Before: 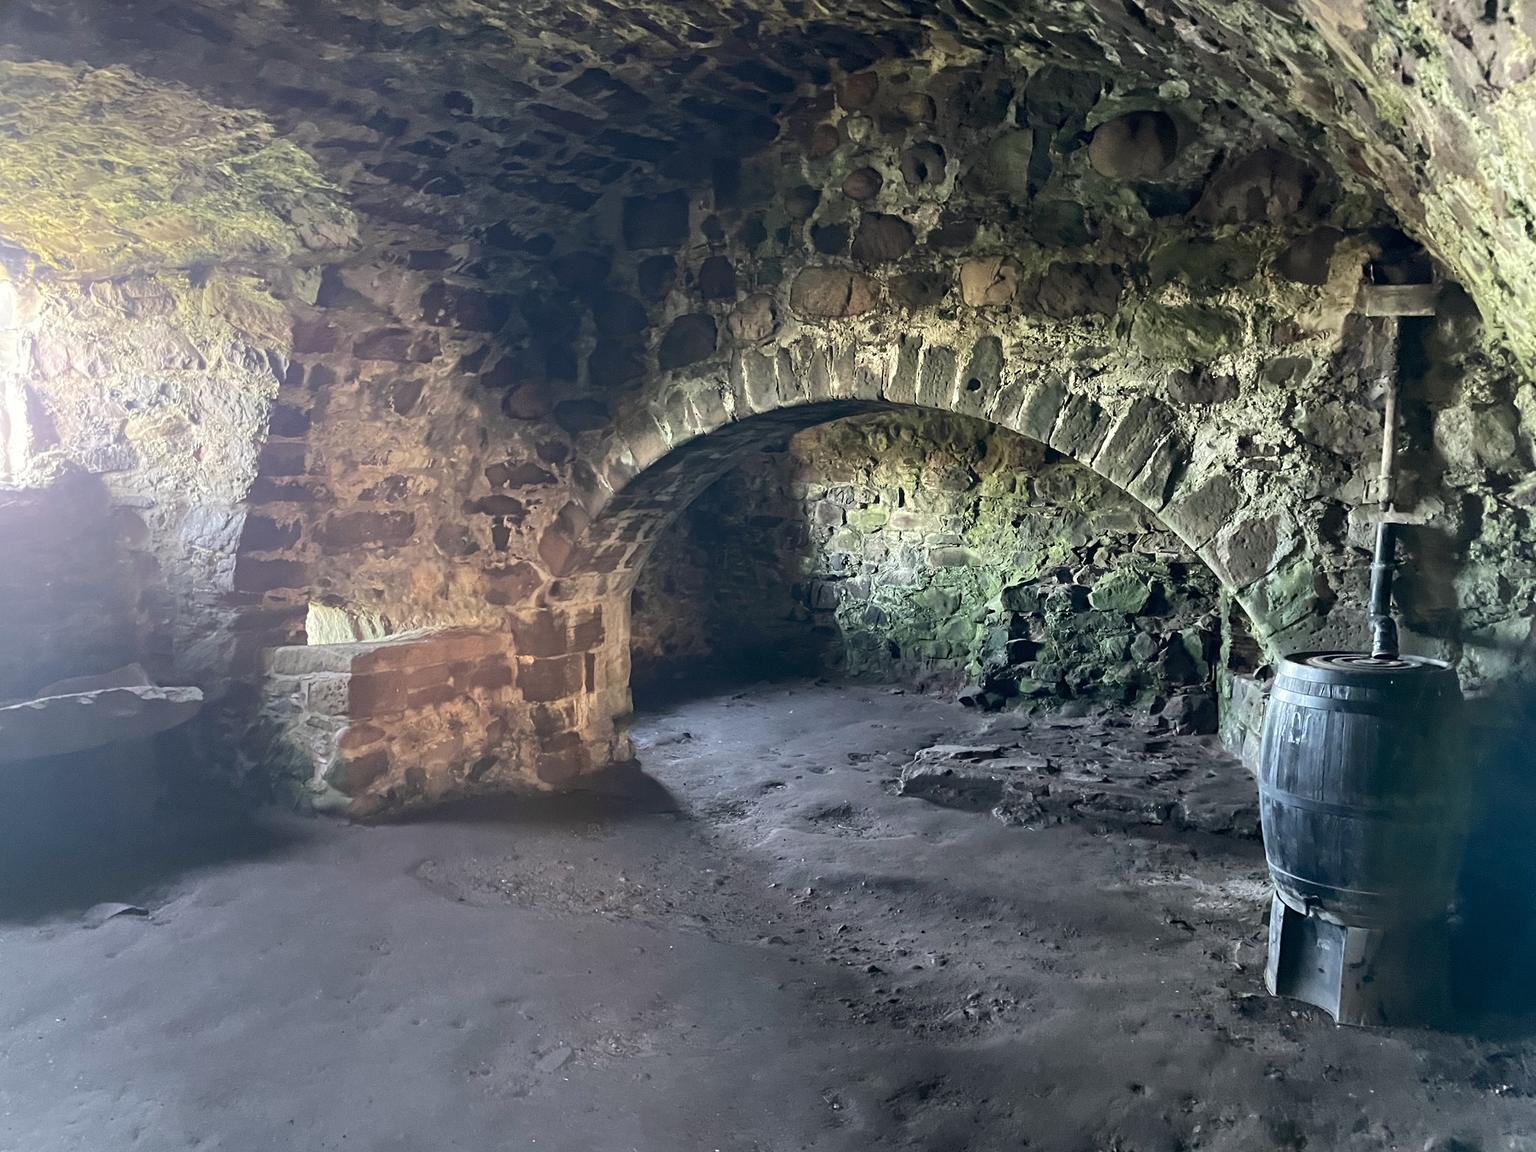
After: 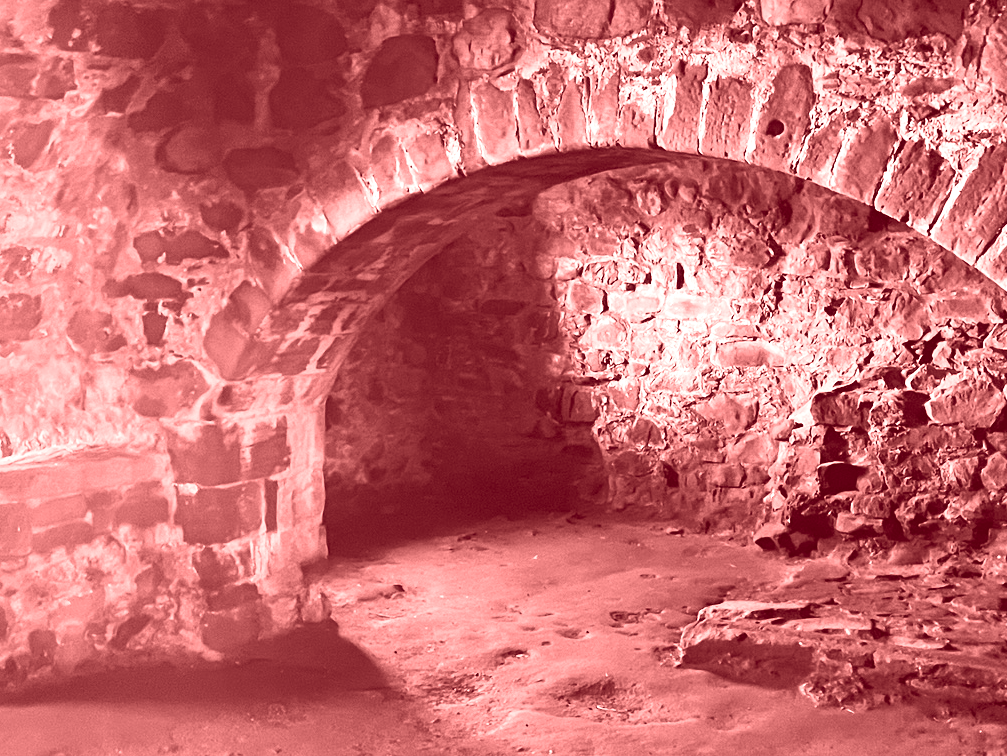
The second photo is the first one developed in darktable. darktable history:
color correction: highlights a* -5.3, highlights b* 9.8, shadows a* 9.8, shadows b* 24.26
crop: left 25%, top 25%, right 25%, bottom 25%
colorize: saturation 60%, source mix 100%
contrast brightness saturation: contrast 0.23, brightness 0.1, saturation 0.29
